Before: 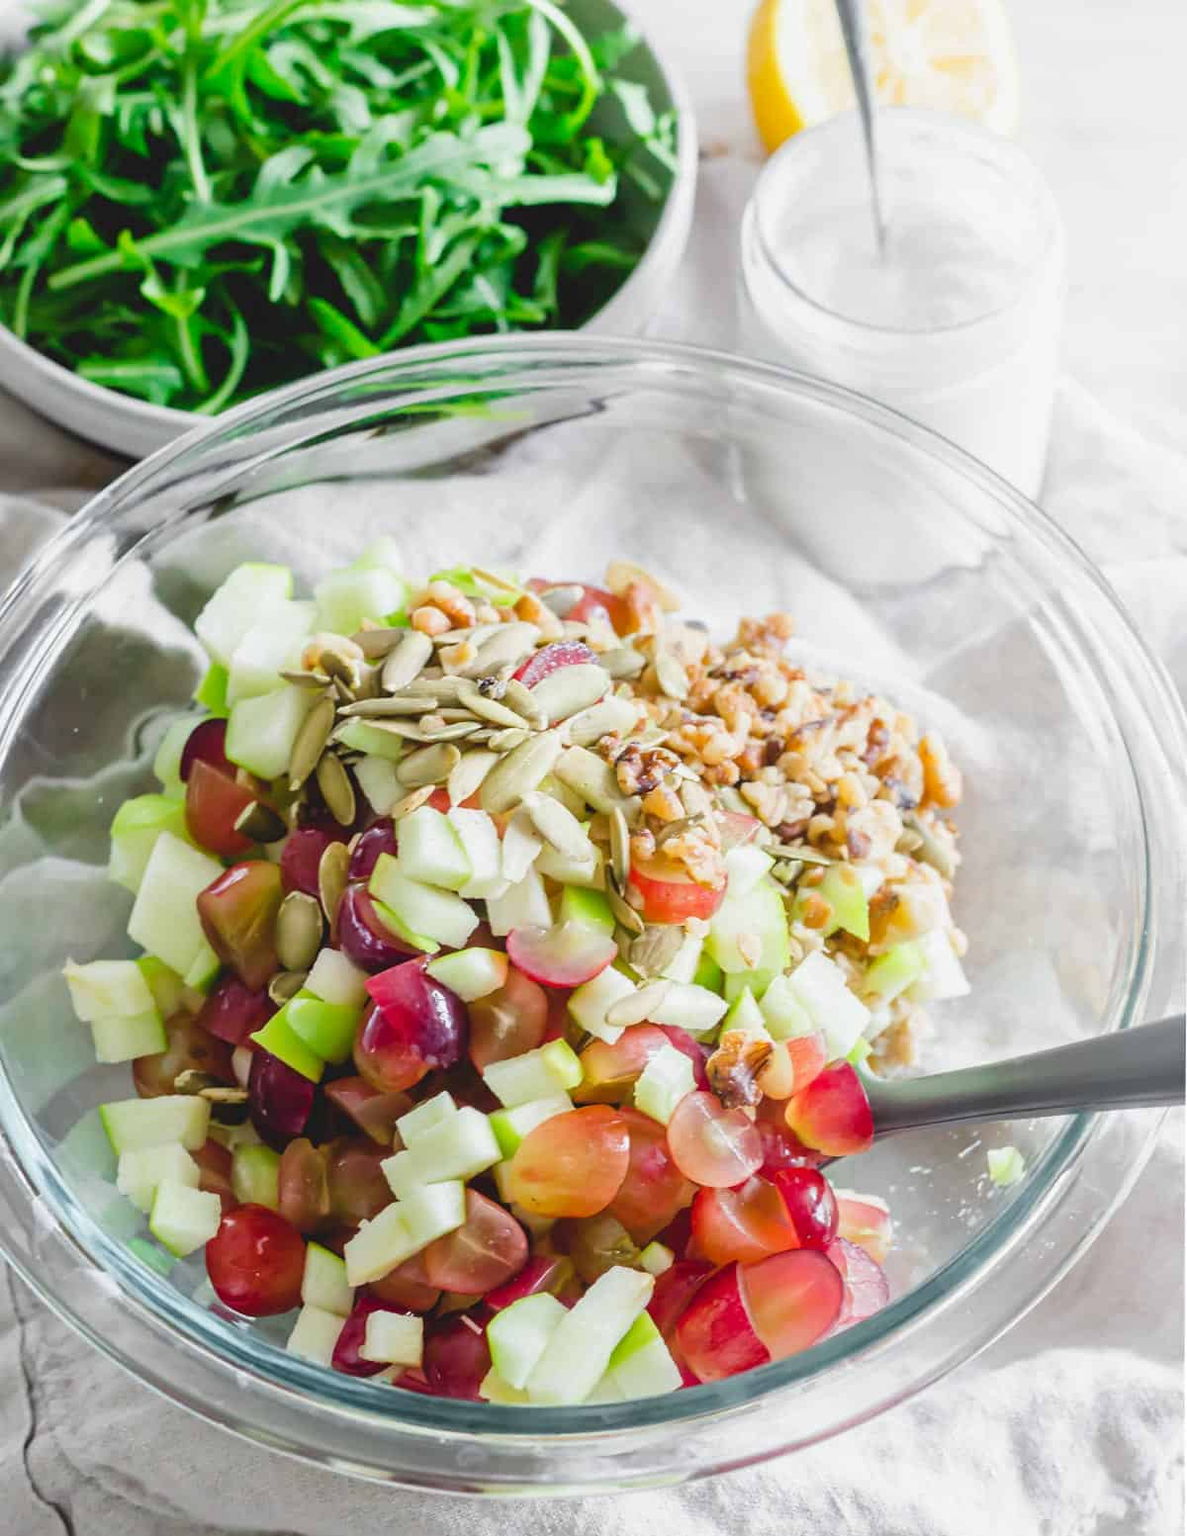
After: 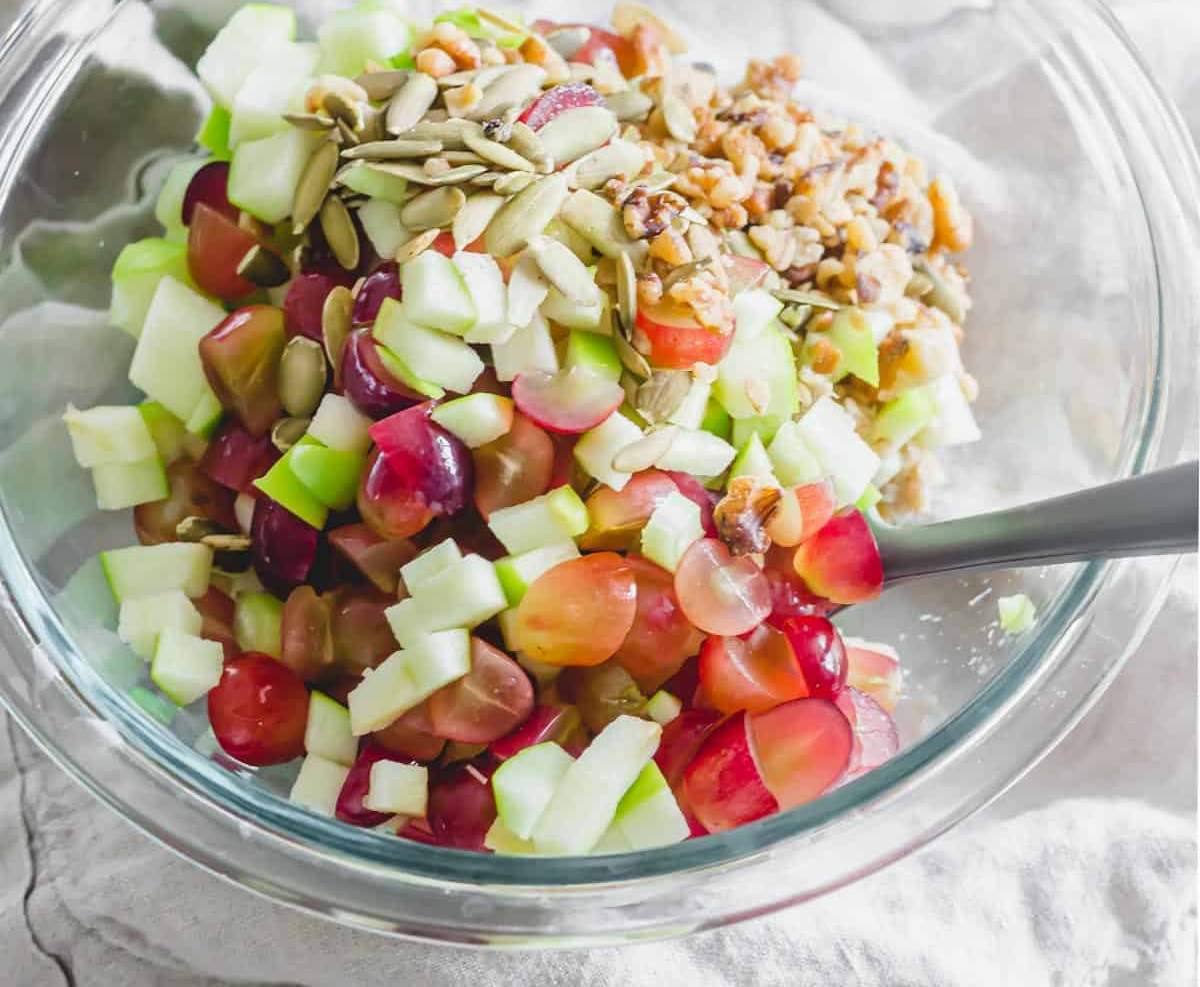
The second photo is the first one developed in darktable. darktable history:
crop and rotate: top 36.431%
